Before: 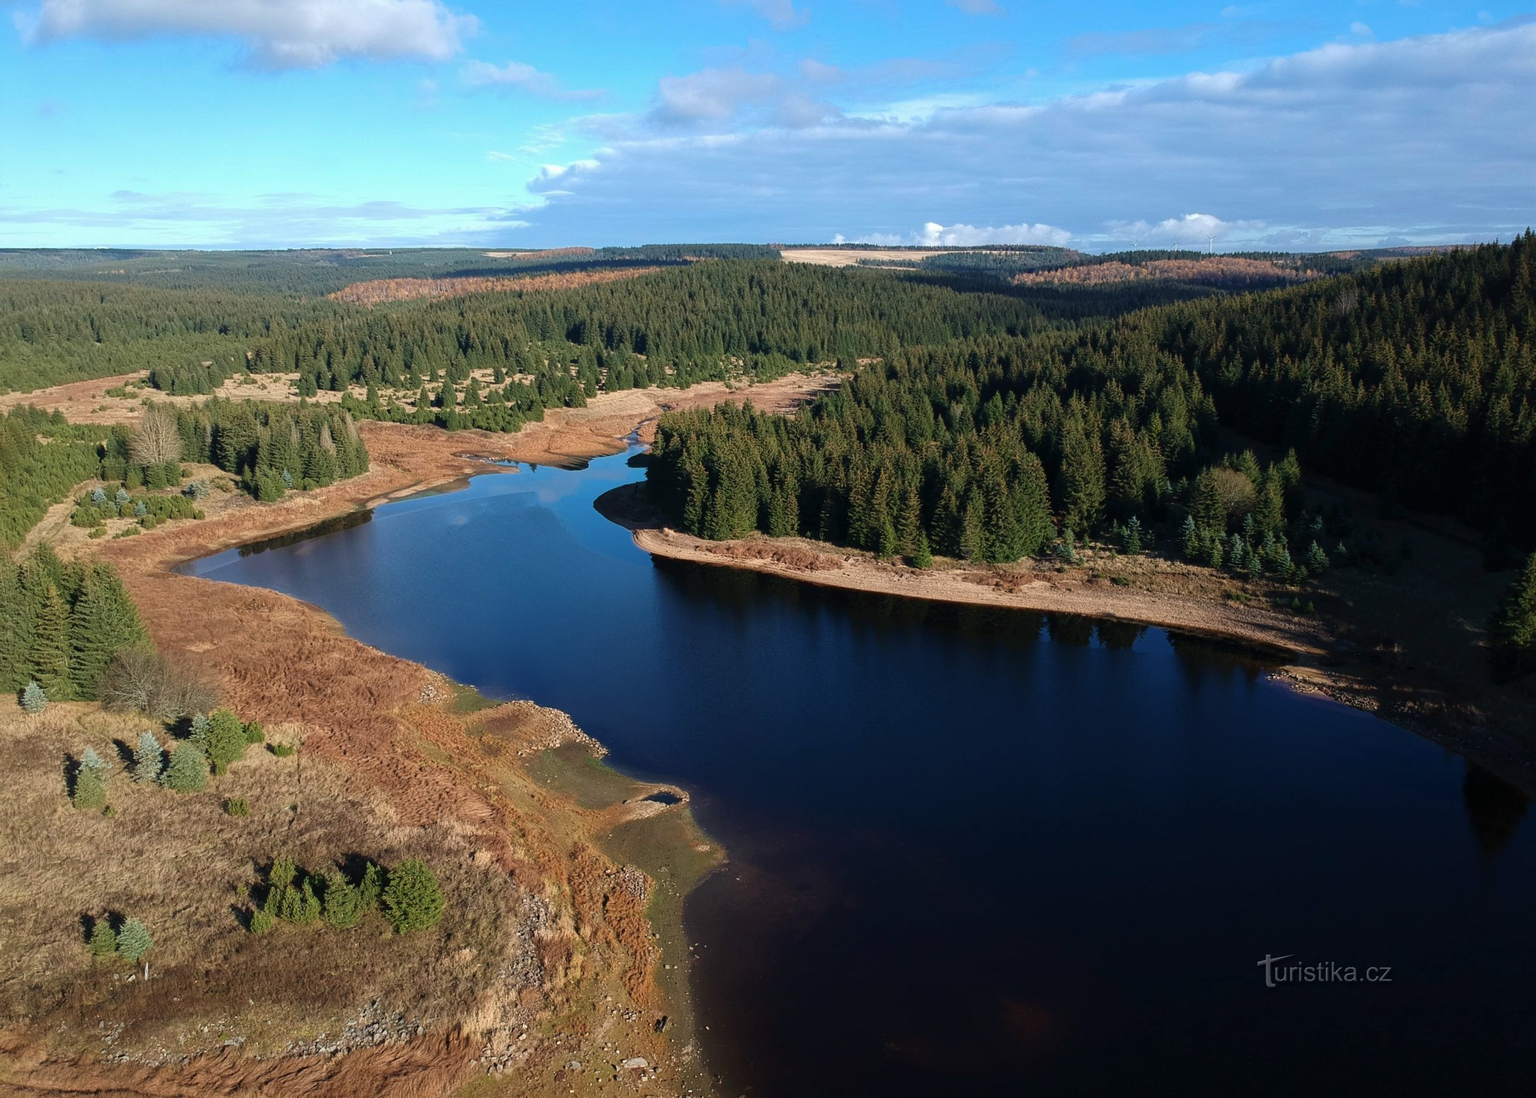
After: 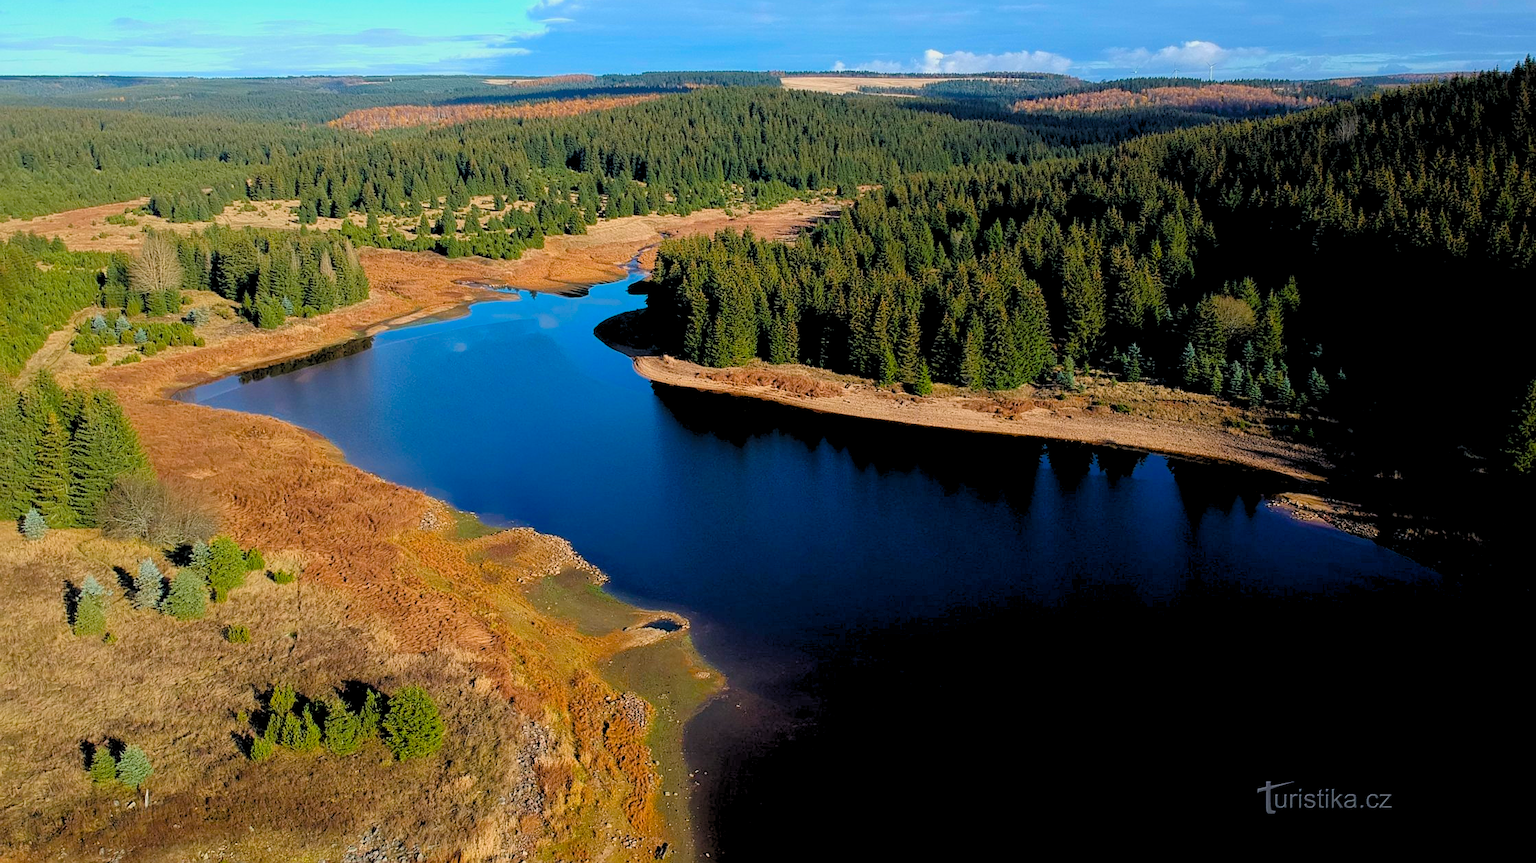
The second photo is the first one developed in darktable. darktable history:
rgb levels: preserve colors sum RGB, levels [[0.038, 0.433, 0.934], [0, 0.5, 1], [0, 0.5, 1]]
sharpen: radius 1.272, amount 0.305, threshold 0
crop and rotate: top 15.774%, bottom 5.506%
color balance rgb: linear chroma grading › global chroma 15%, perceptual saturation grading › global saturation 30%
